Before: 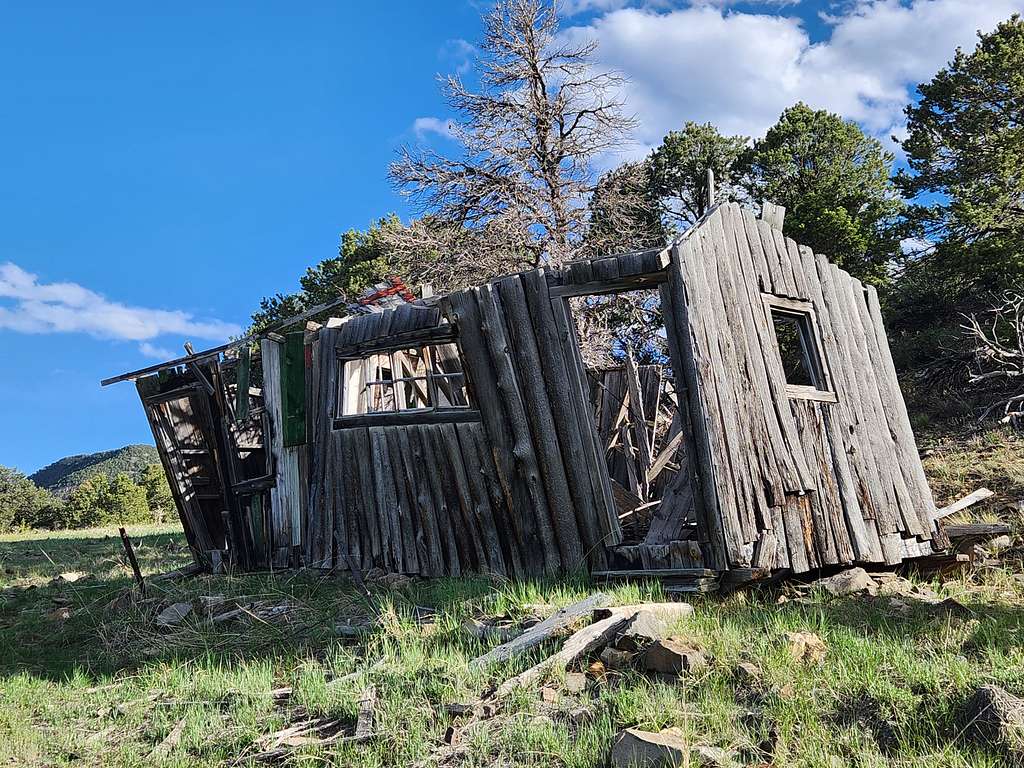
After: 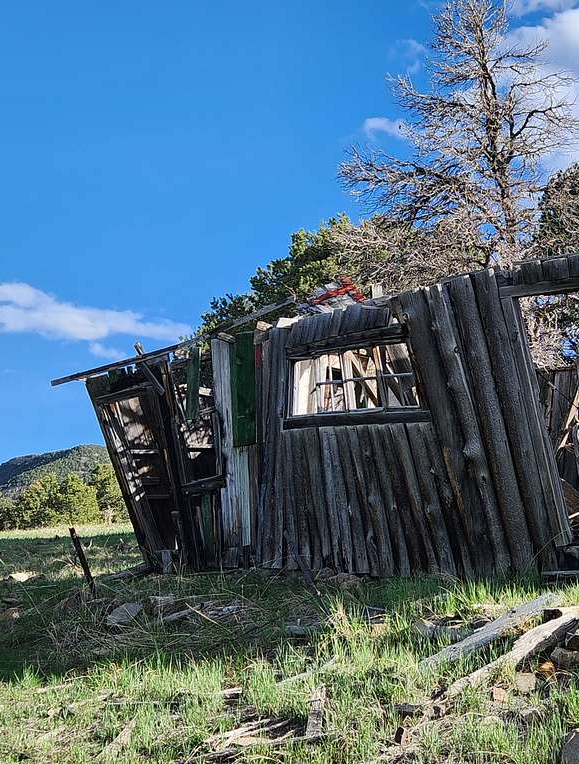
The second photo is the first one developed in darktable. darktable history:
crop: left 4.972%, right 38.193%
